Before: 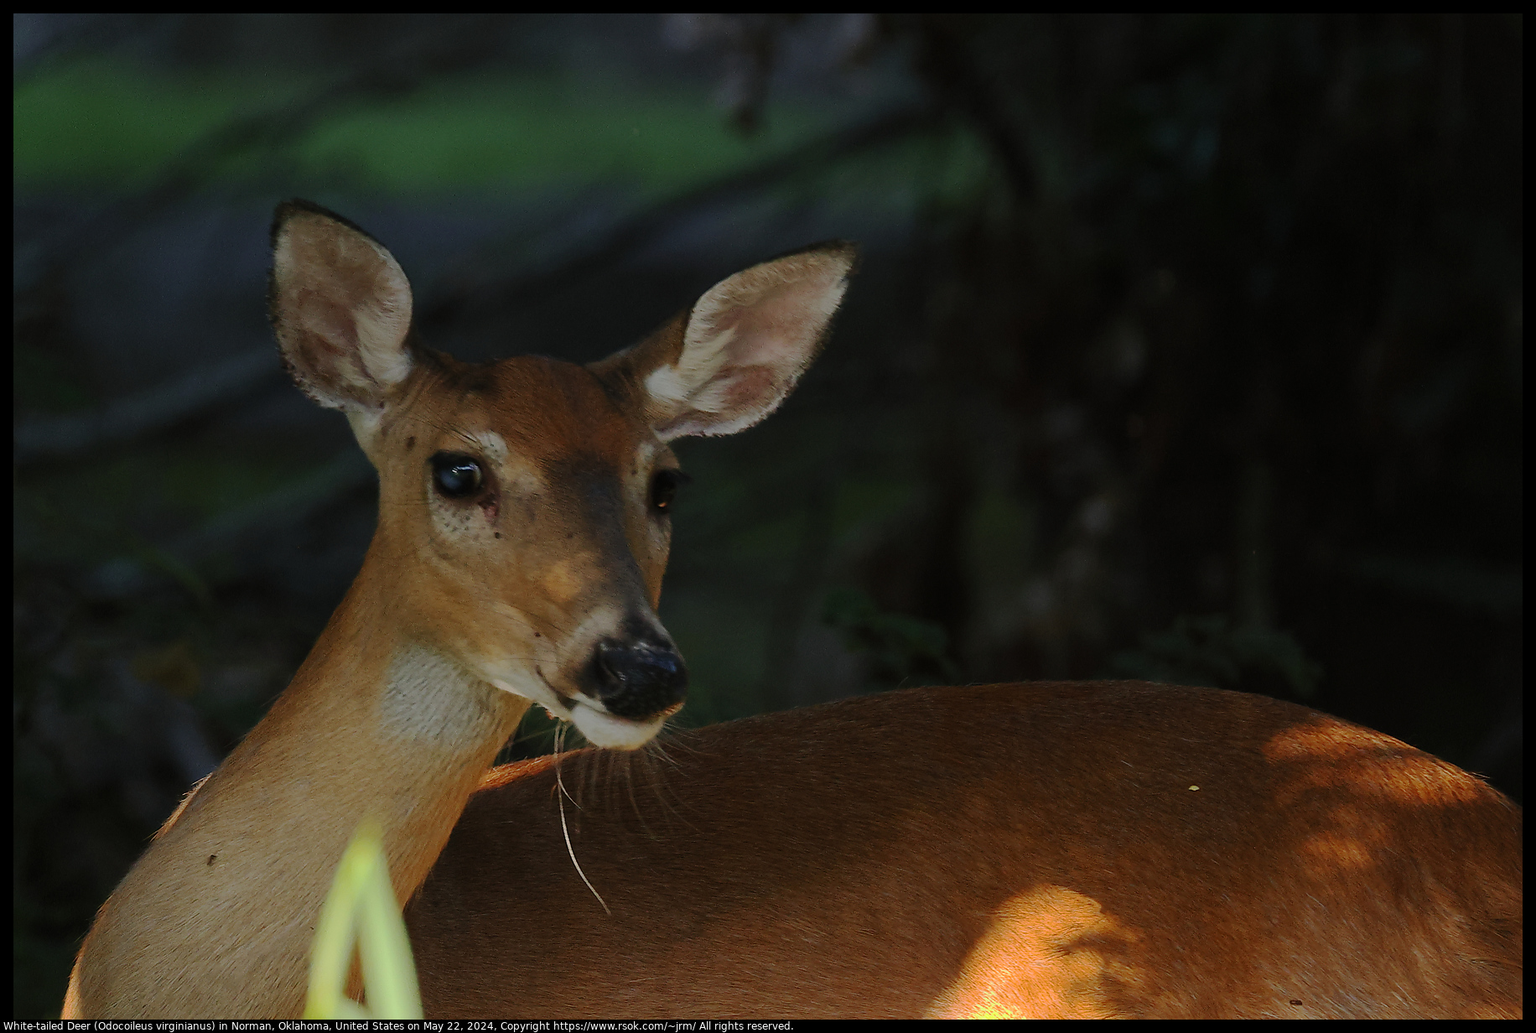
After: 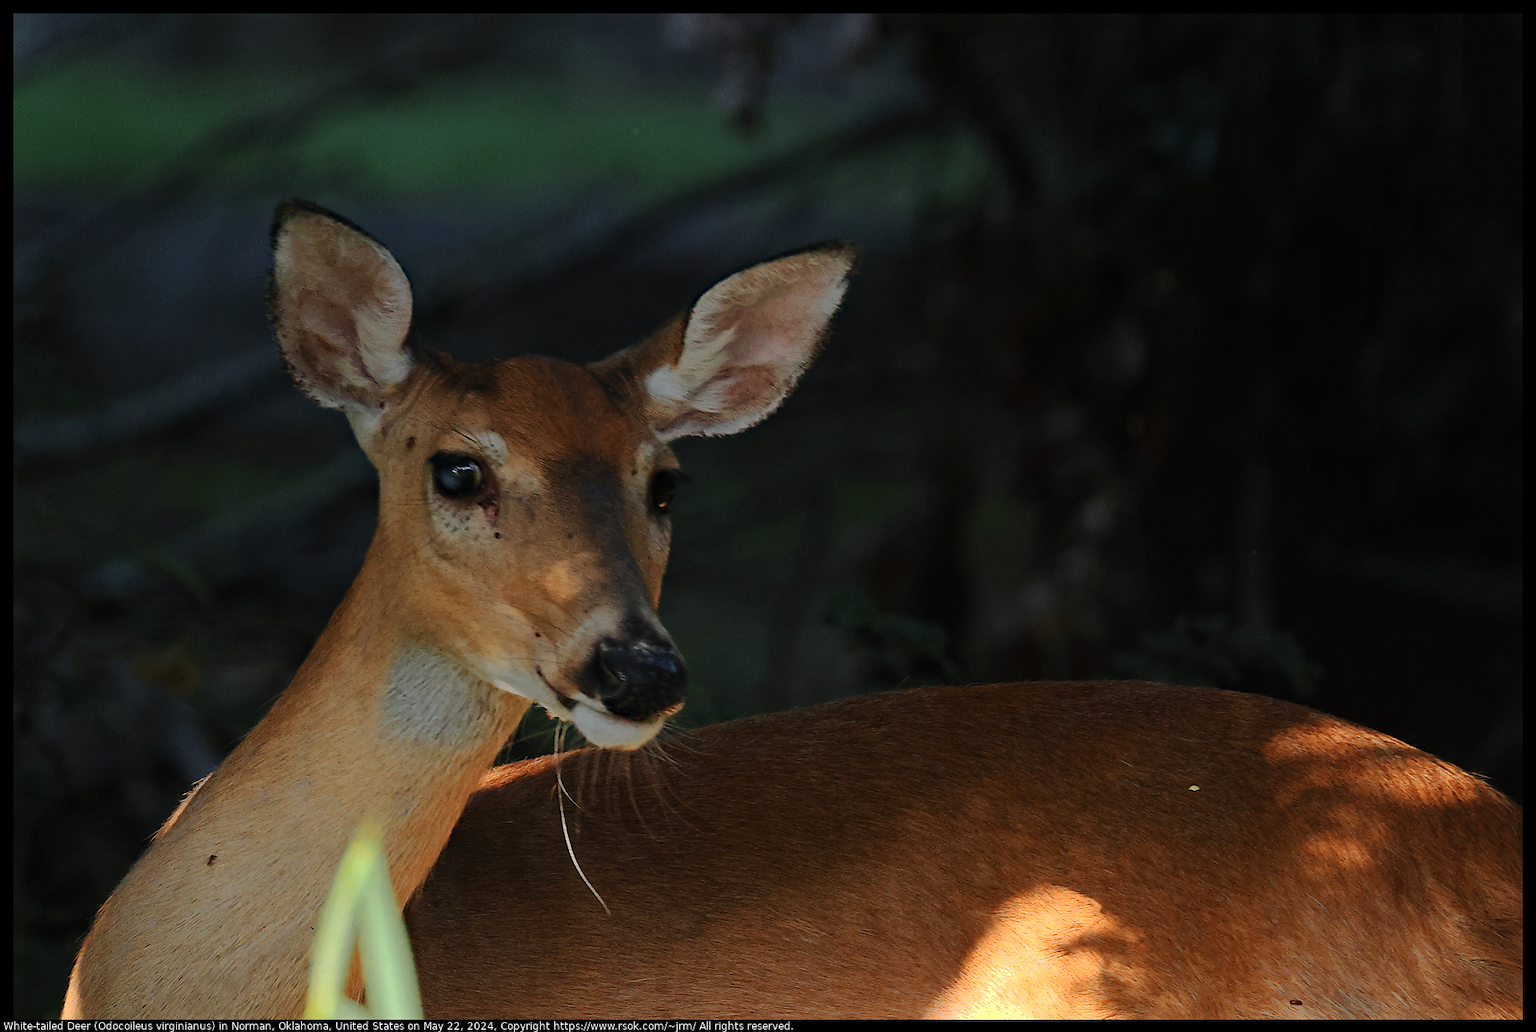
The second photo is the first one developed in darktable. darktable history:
haze removal: compatibility mode true, adaptive false
color zones: curves: ch0 [(0.018, 0.548) (0.197, 0.654) (0.425, 0.447) (0.605, 0.658) (0.732, 0.579)]; ch1 [(0.105, 0.531) (0.224, 0.531) (0.386, 0.39) (0.618, 0.456) (0.732, 0.456) (0.956, 0.421)]; ch2 [(0.039, 0.583) (0.215, 0.465) (0.399, 0.544) (0.465, 0.548) (0.614, 0.447) (0.724, 0.43) (0.882, 0.623) (0.956, 0.632)]
